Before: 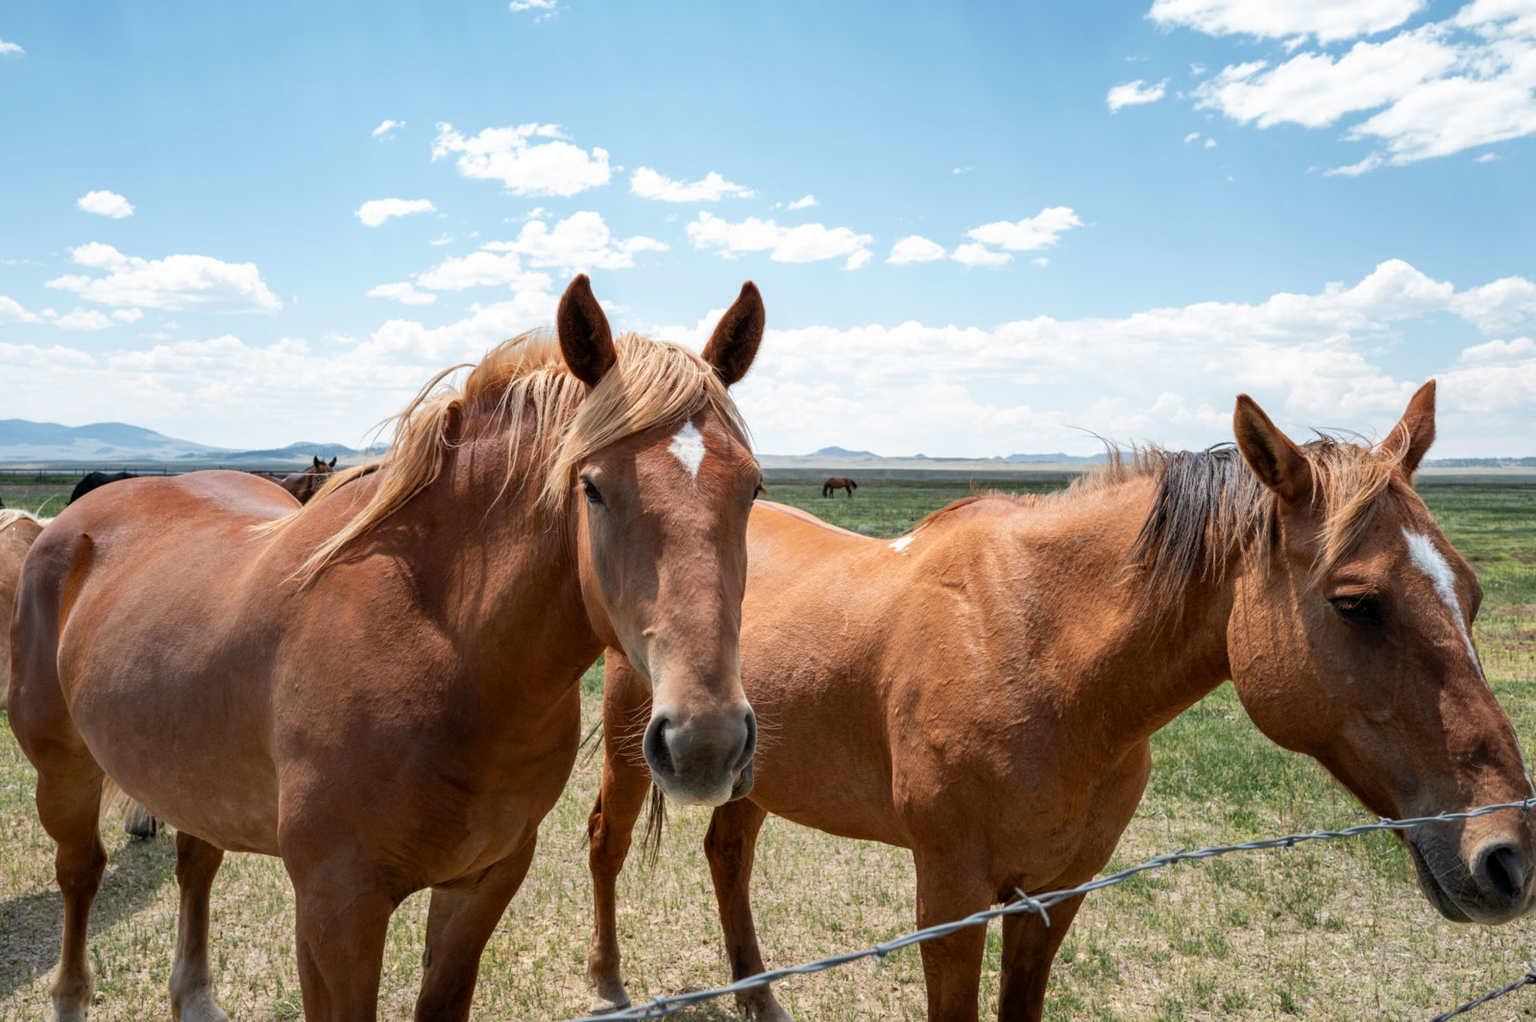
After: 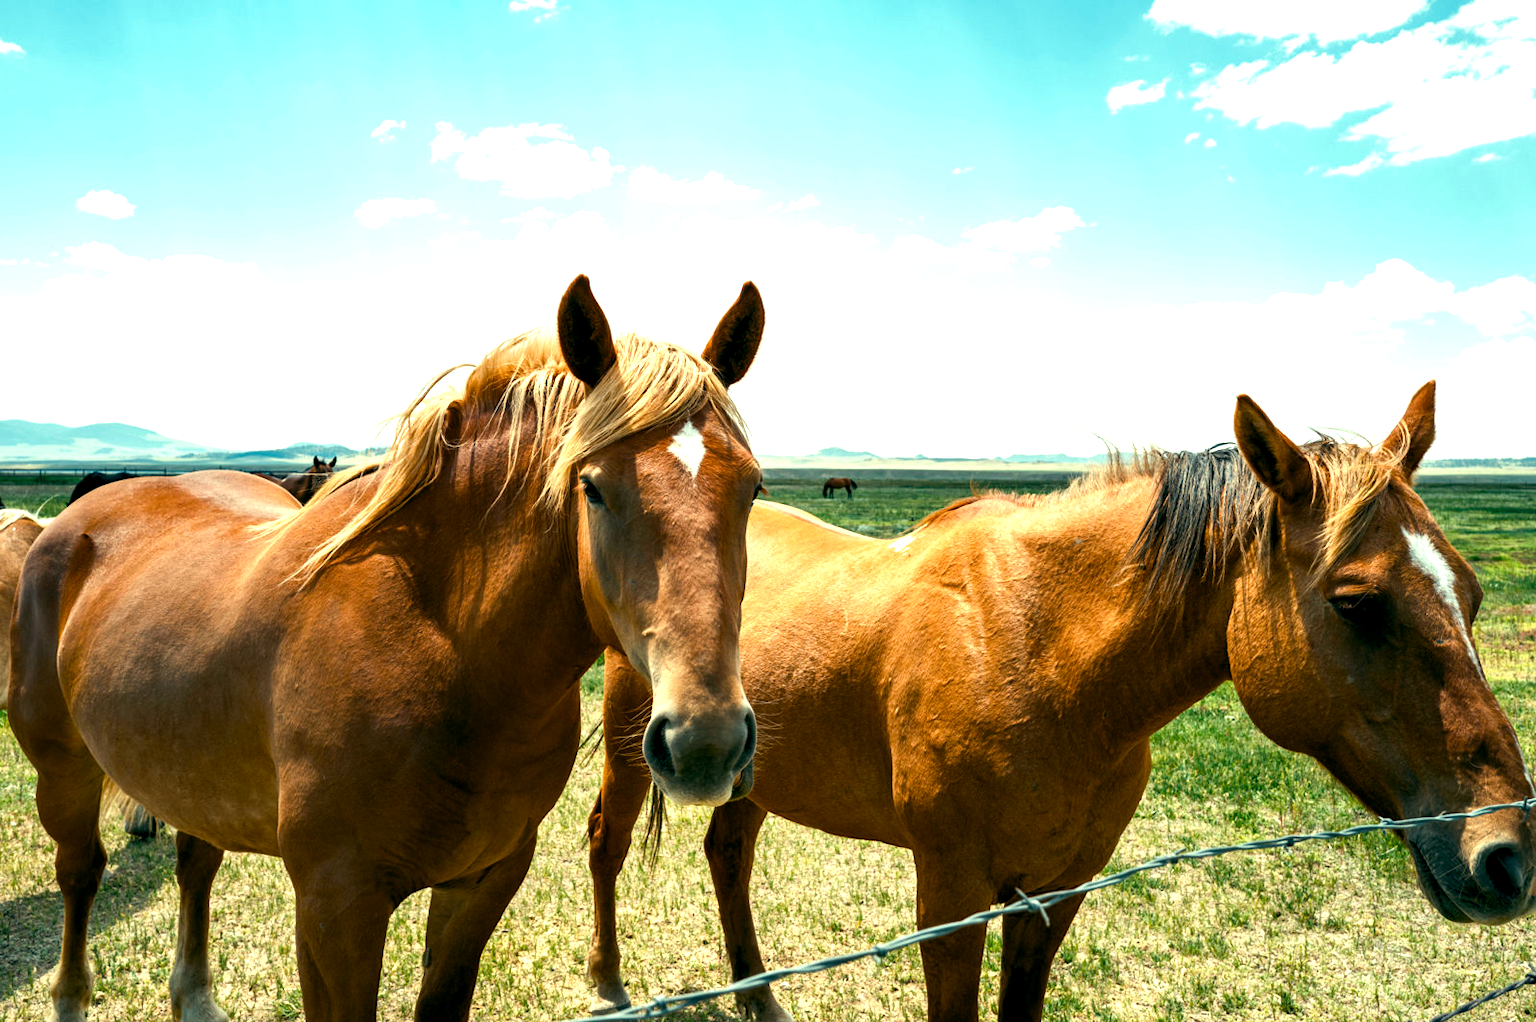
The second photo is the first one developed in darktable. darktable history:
color balance rgb: shadows lift › luminance -7.7%, shadows lift › chroma 2.13%, shadows lift › hue 165.27°, power › luminance -7.77%, power › chroma 1.1%, power › hue 215.88°, highlights gain › luminance 15.15%, highlights gain › chroma 7%, highlights gain › hue 125.57°, global offset › luminance -0.33%, global offset › chroma 0.11%, global offset › hue 165.27°, perceptual saturation grading › global saturation 24.42%, perceptual saturation grading › highlights -24.42%, perceptual saturation grading › mid-tones 24.42%, perceptual saturation grading › shadows 40%, perceptual brilliance grading › global brilliance -5%, perceptual brilliance grading › highlights 24.42%, perceptual brilliance grading › mid-tones 7%, perceptual brilliance grading › shadows -5%
white balance: red 1.127, blue 0.943
